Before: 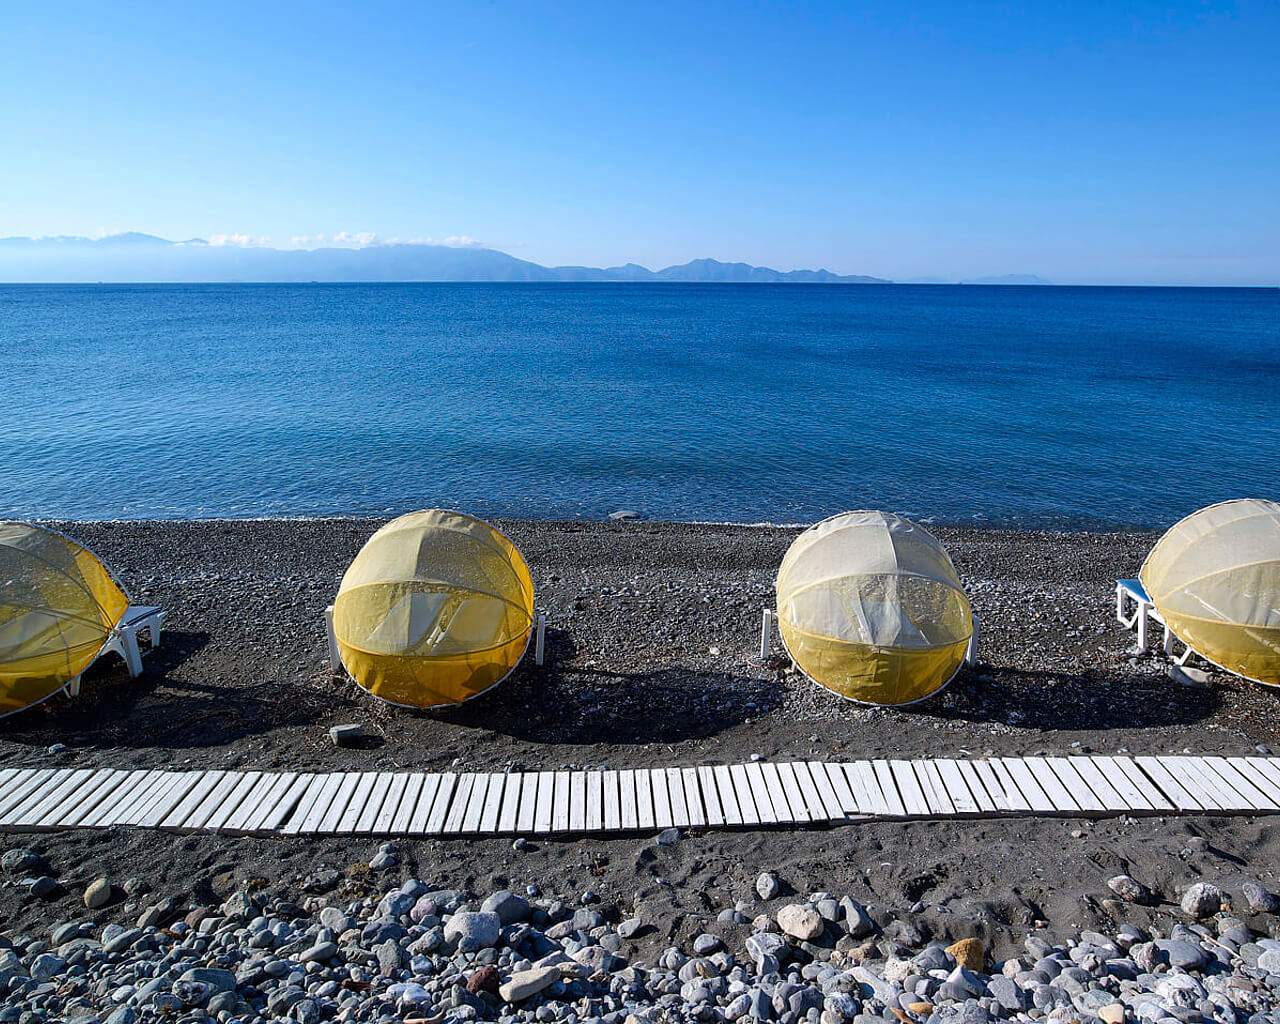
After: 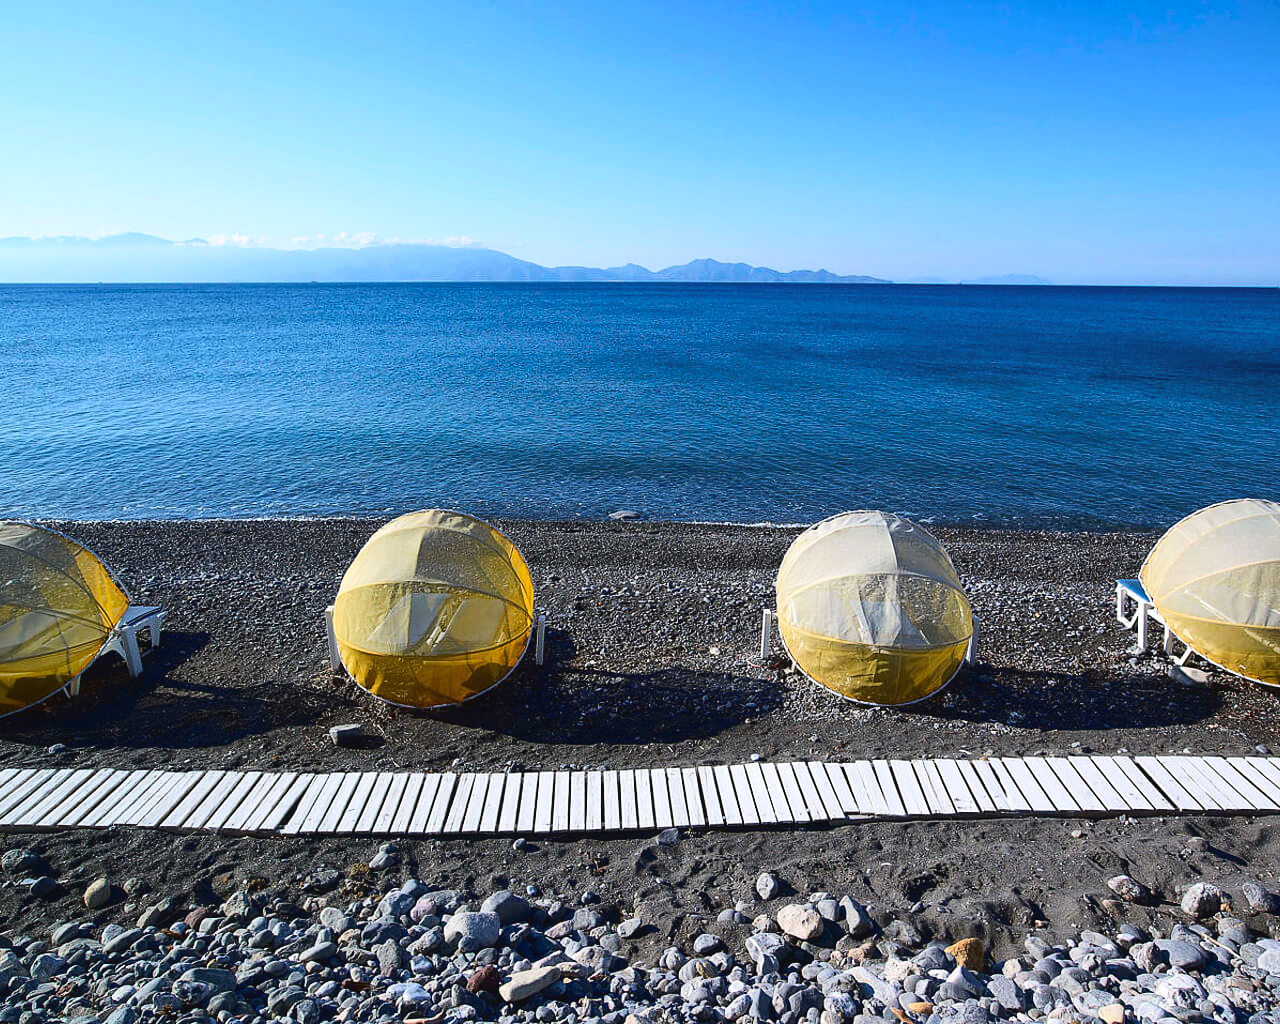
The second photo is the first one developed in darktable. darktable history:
tone curve: curves: ch0 [(0, 0.032) (0.181, 0.156) (0.751, 0.829) (1, 1)], color space Lab, linked channels, preserve colors none
